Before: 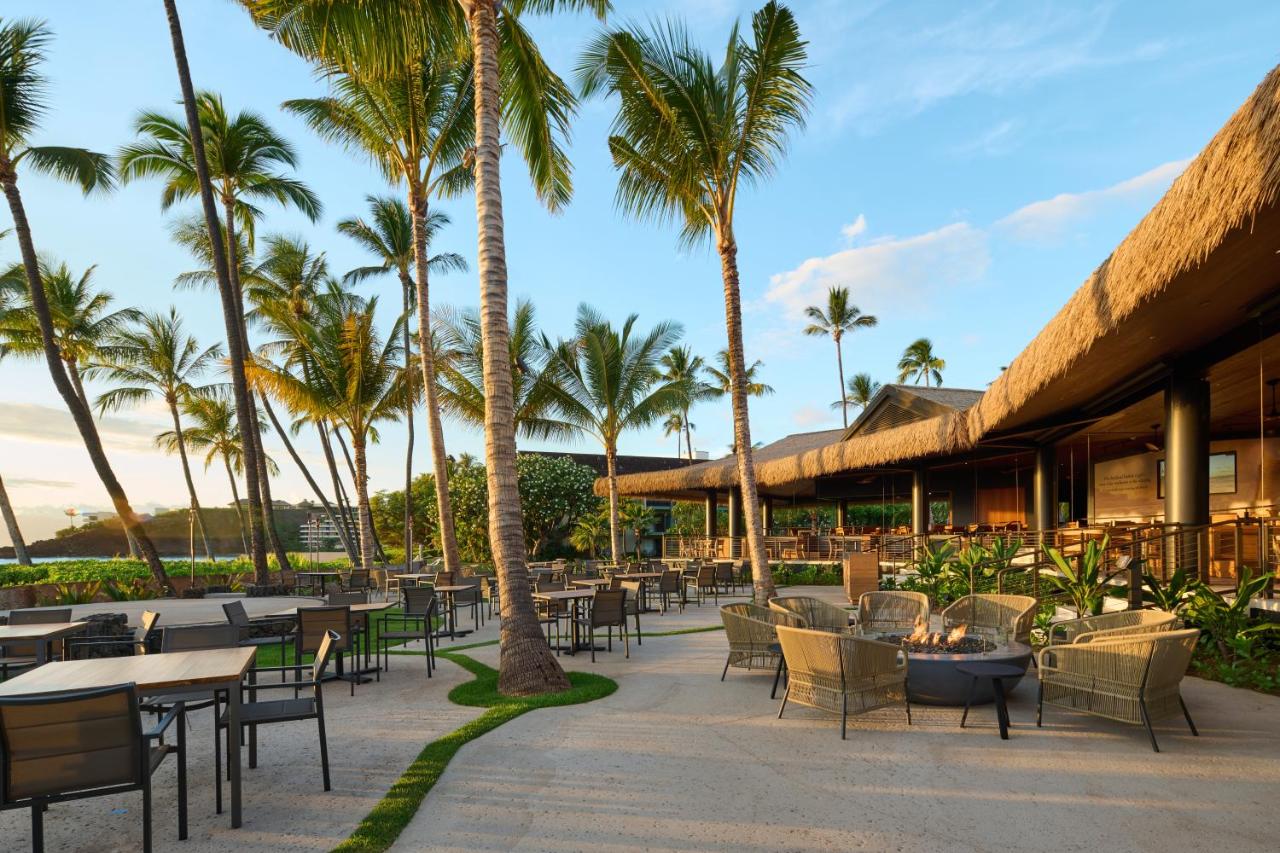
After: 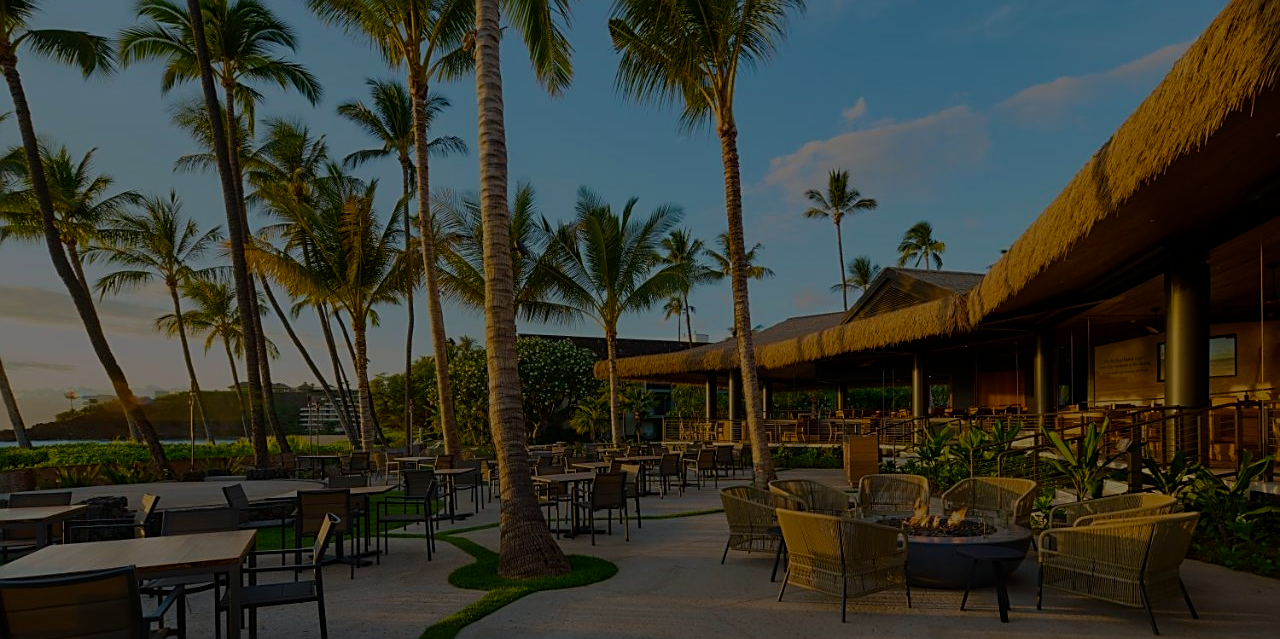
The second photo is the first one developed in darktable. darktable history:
sharpen: on, module defaults
color balance rgb: perceptual saturation grading › global saturation 30%, global vibrance 20%
crop: top 13.819%, bottom 11.169%
exposure: exposure -2.446 EV, compensate highlight preservation false
